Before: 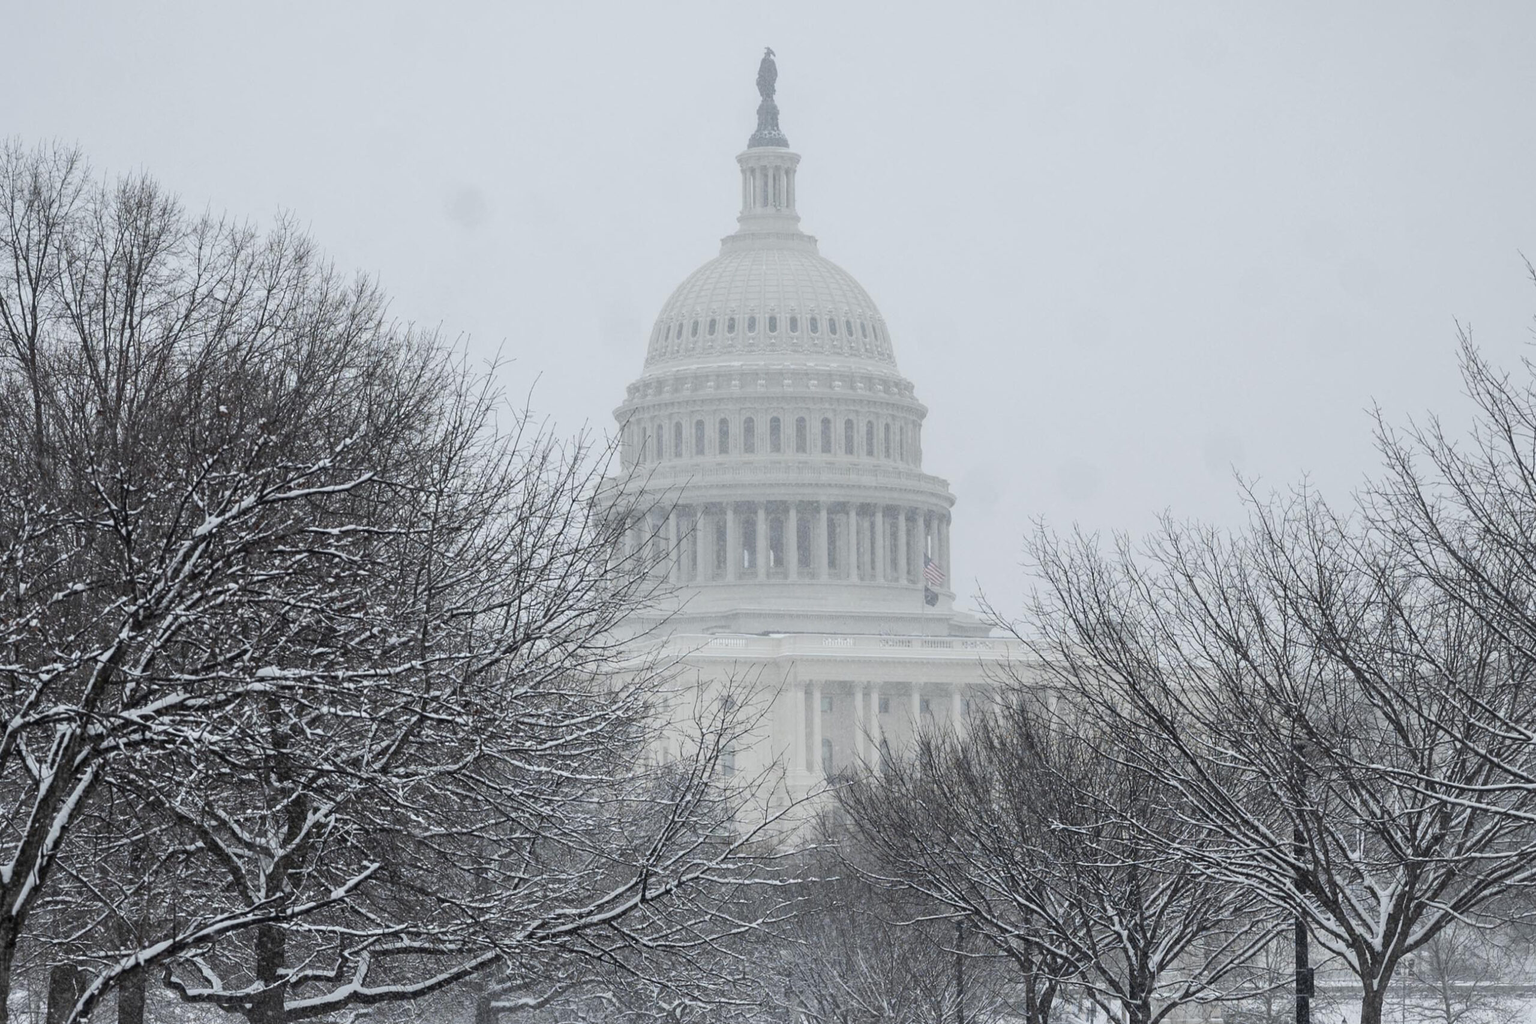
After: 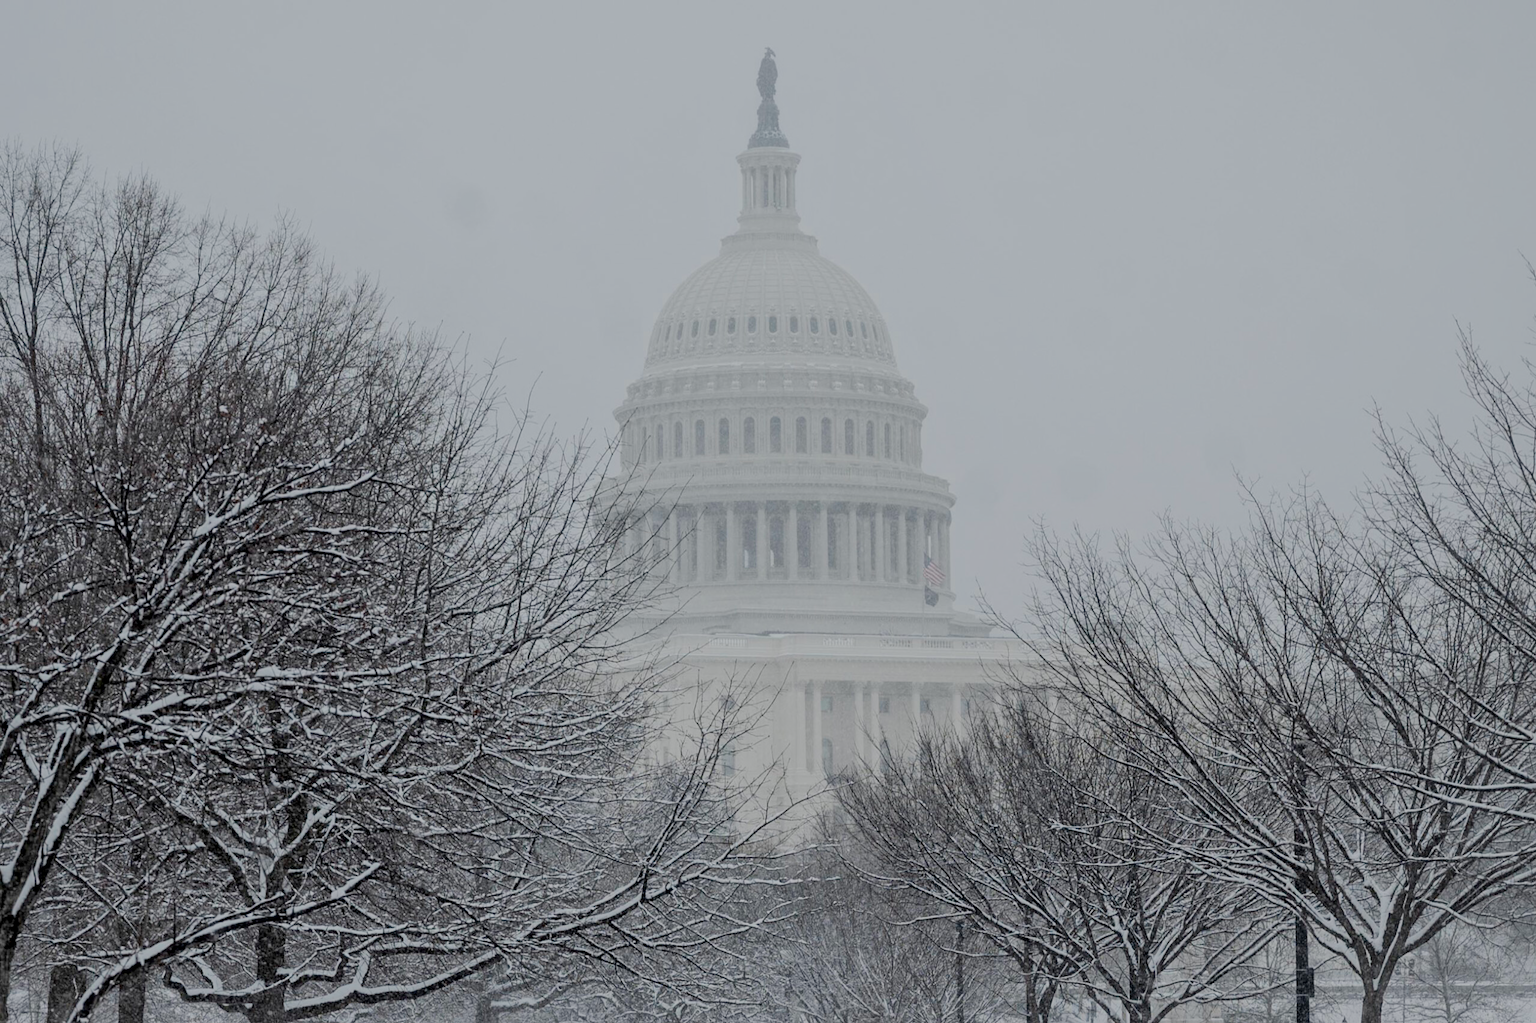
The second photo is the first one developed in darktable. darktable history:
filmic rgb: black relative exposure -7.97 EV, white relative exposure 8.06 EV, hardness 2.48, latitude 9.43%, contrast 0.707, highlights saturation mix 9.93%, shadows ↔ highlights balance 1.74%
local contrast: mode bilateral grid, contrast 19, coarseness 50, detail 141%, midtone range 0.2
shadows and highlights: shadows -23.33, highlights 44.57, soften with gaussian
